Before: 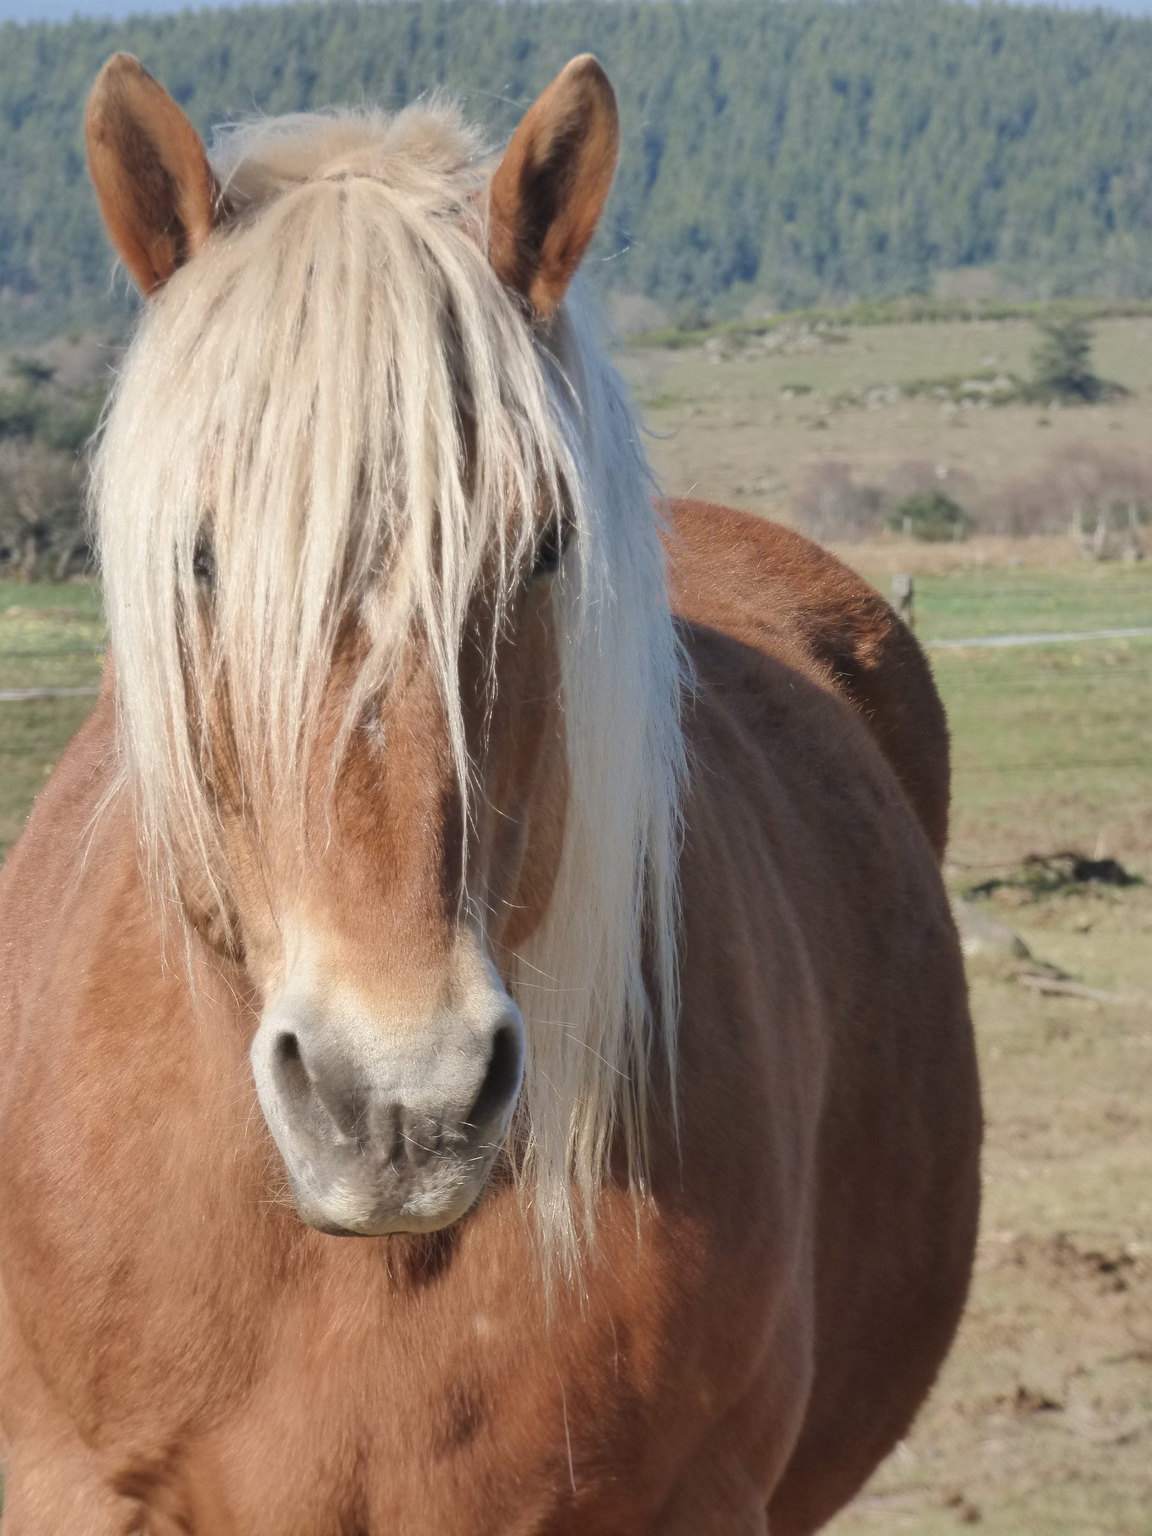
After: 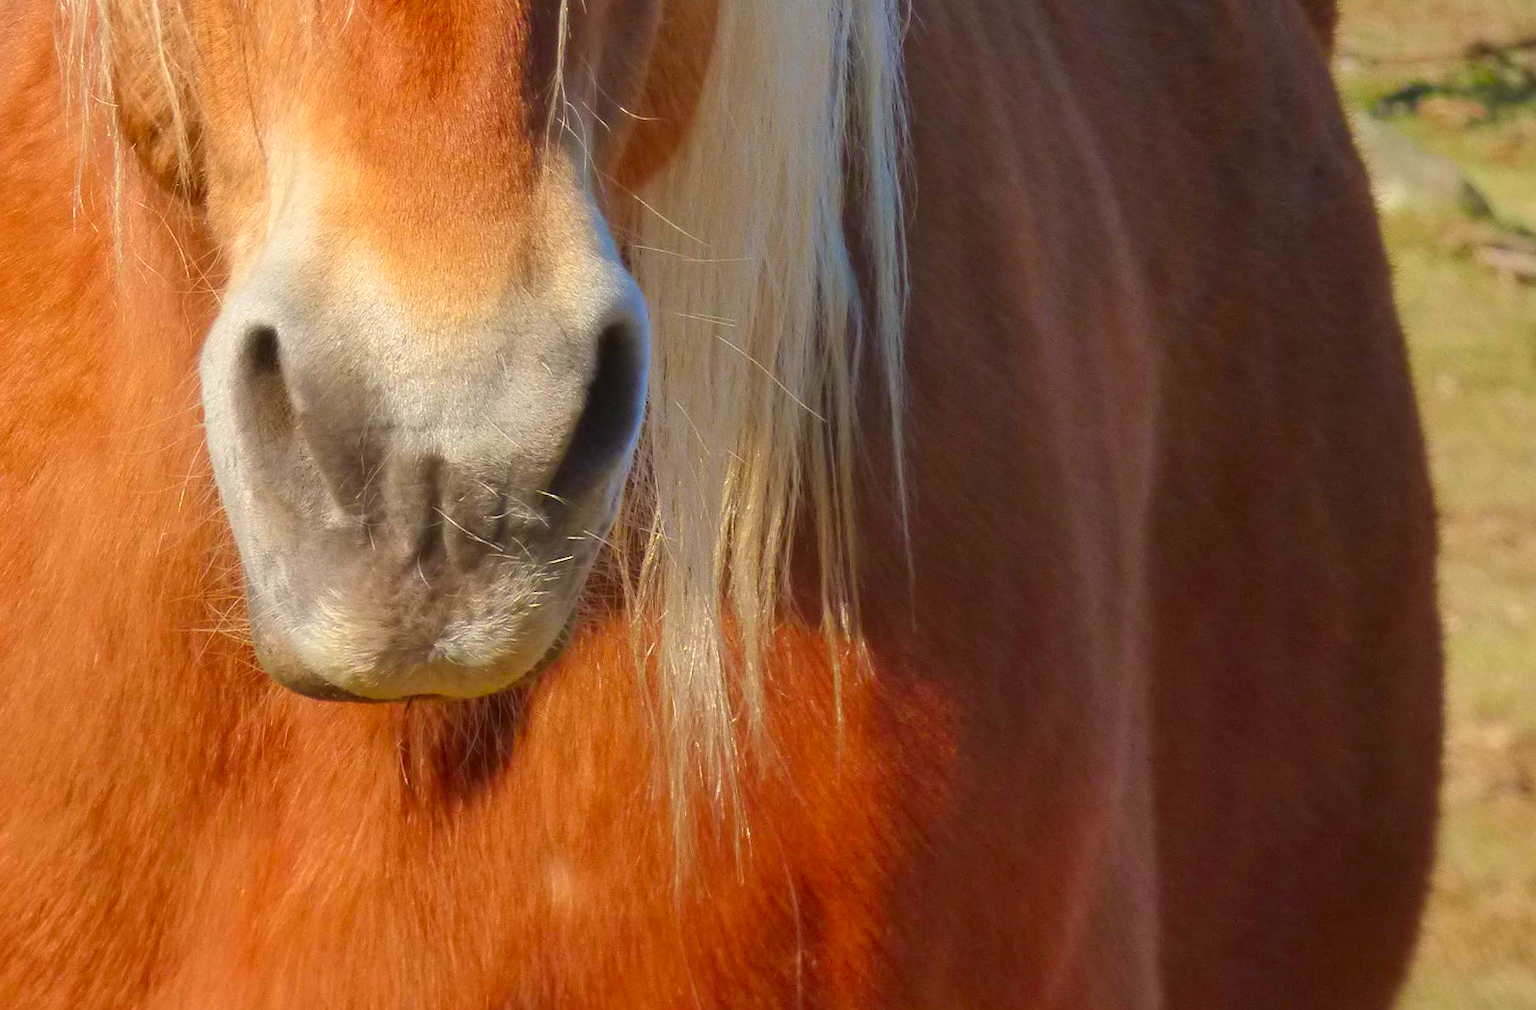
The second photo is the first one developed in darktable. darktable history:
color correction: saturation 2.15
crop: top 45.551%, bottom 12.262%
rotate and perspective: rotation 0.72°, lens shift (vertical) -0.352, lens shift (horizontal) -0.051, crop left 0.152, crop right 0.859, crop top 0.019, crop bottom 0.964
